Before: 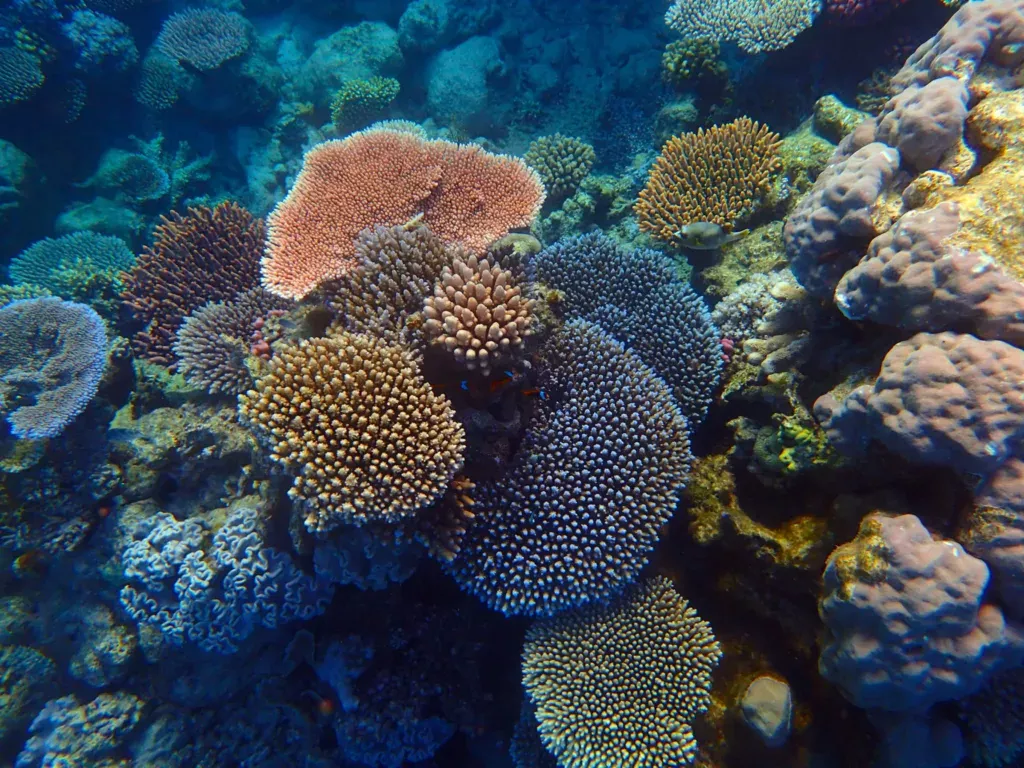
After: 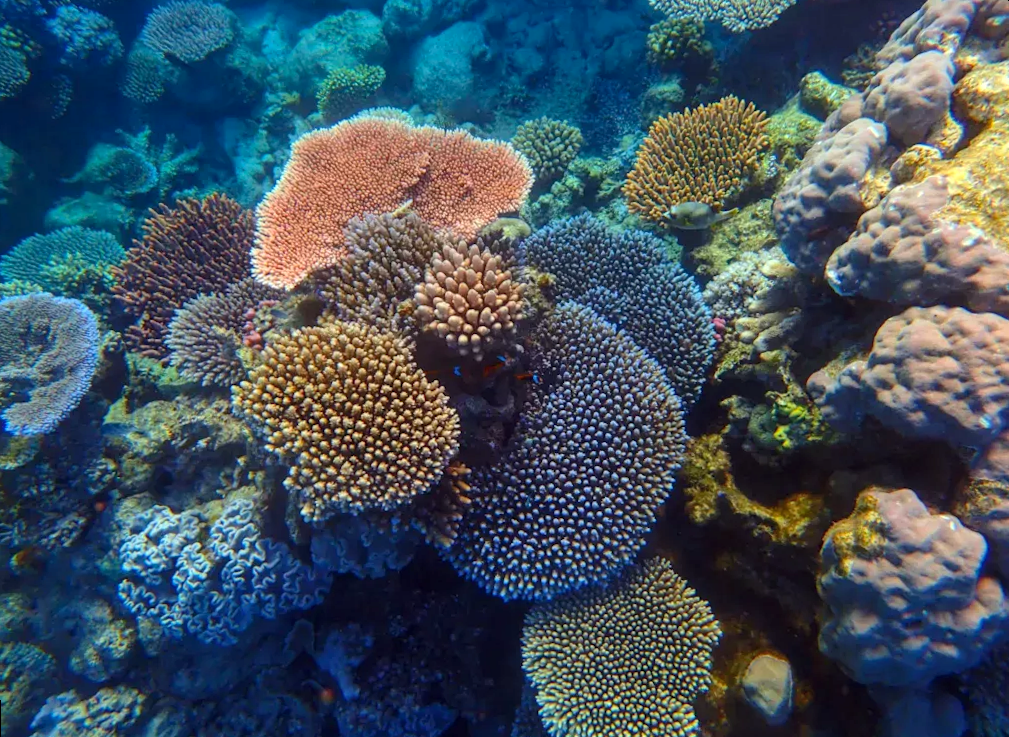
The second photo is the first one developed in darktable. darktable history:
rotate and perspective: rotation -1.42°, crop left 0.016, crop right 0.984, crop top 0.035, crop bottom 0.965
local contrast: on, module defaults
contrast brightness saturation: contrast 0.03, brightness 0.06, saturation 0.13
